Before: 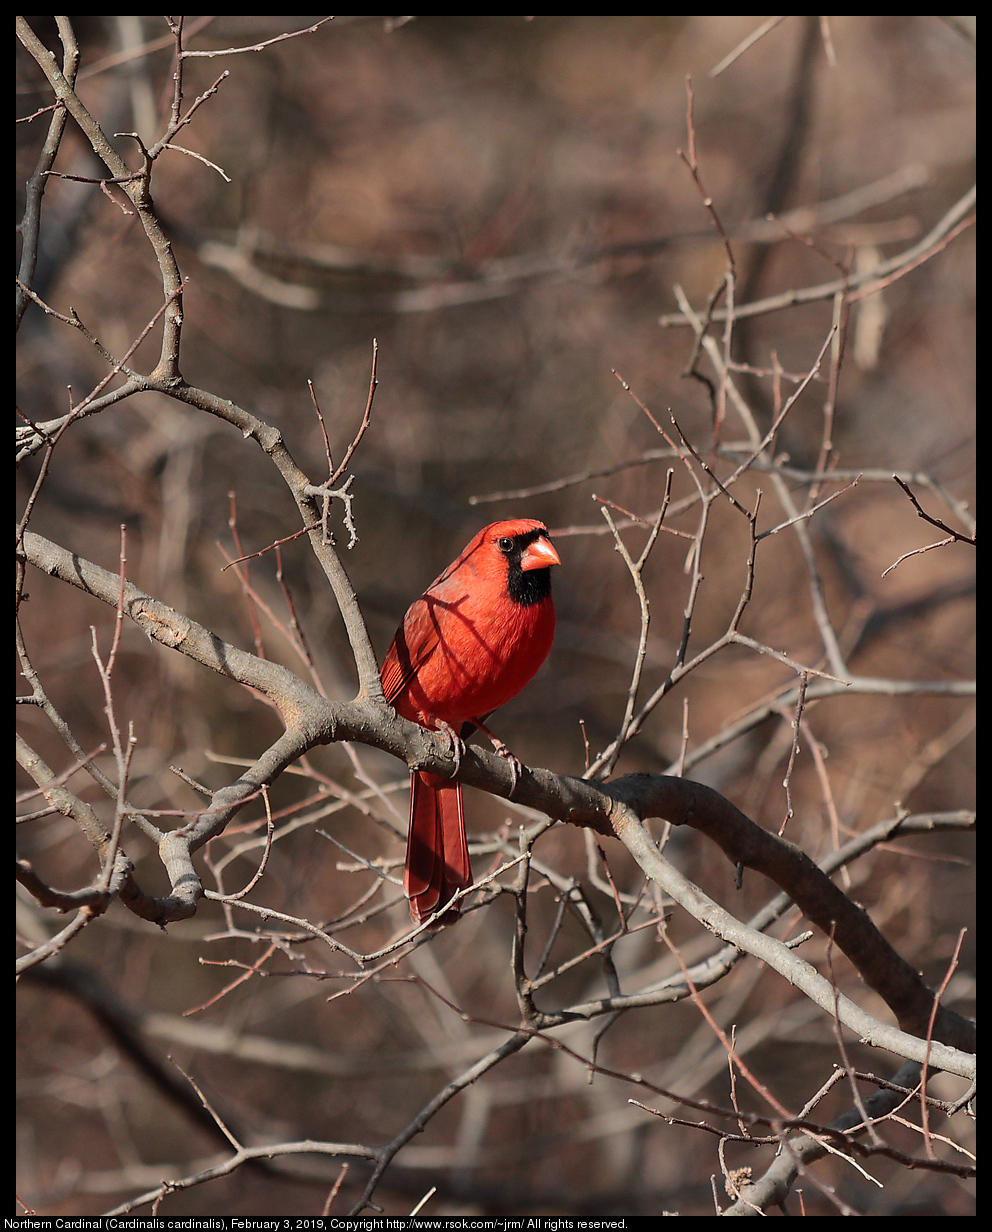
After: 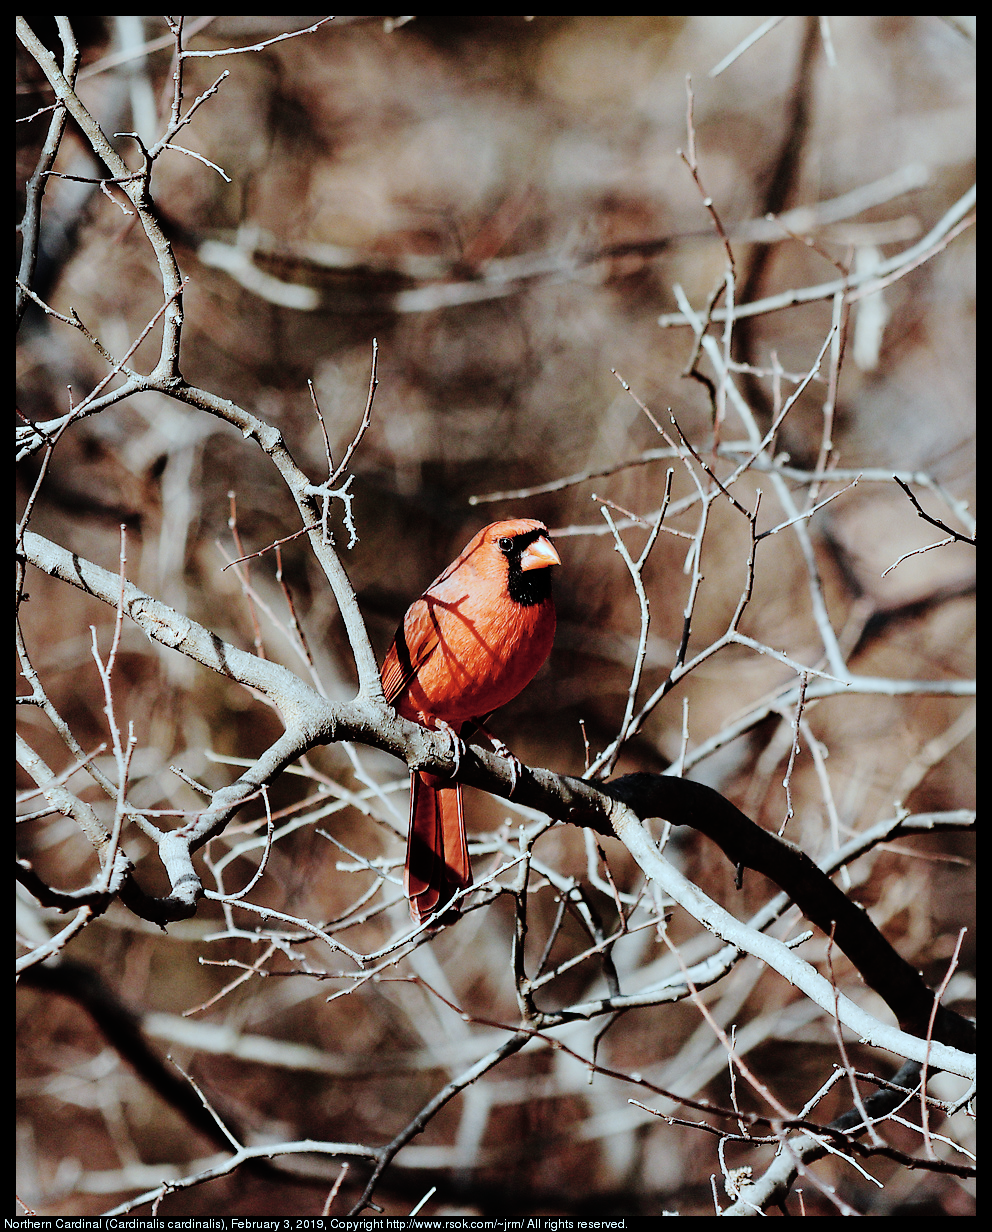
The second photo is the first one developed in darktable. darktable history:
base curve: curves: ch0 [(0, 0) (0.036, 0.01) (0.123, 0.254) (0.258, 0.504) (0.507, 0.748) (1, 1)], preserve colors none
color correction: highlights a* -12.44, highlights b* -17.91, saturation 0.7
